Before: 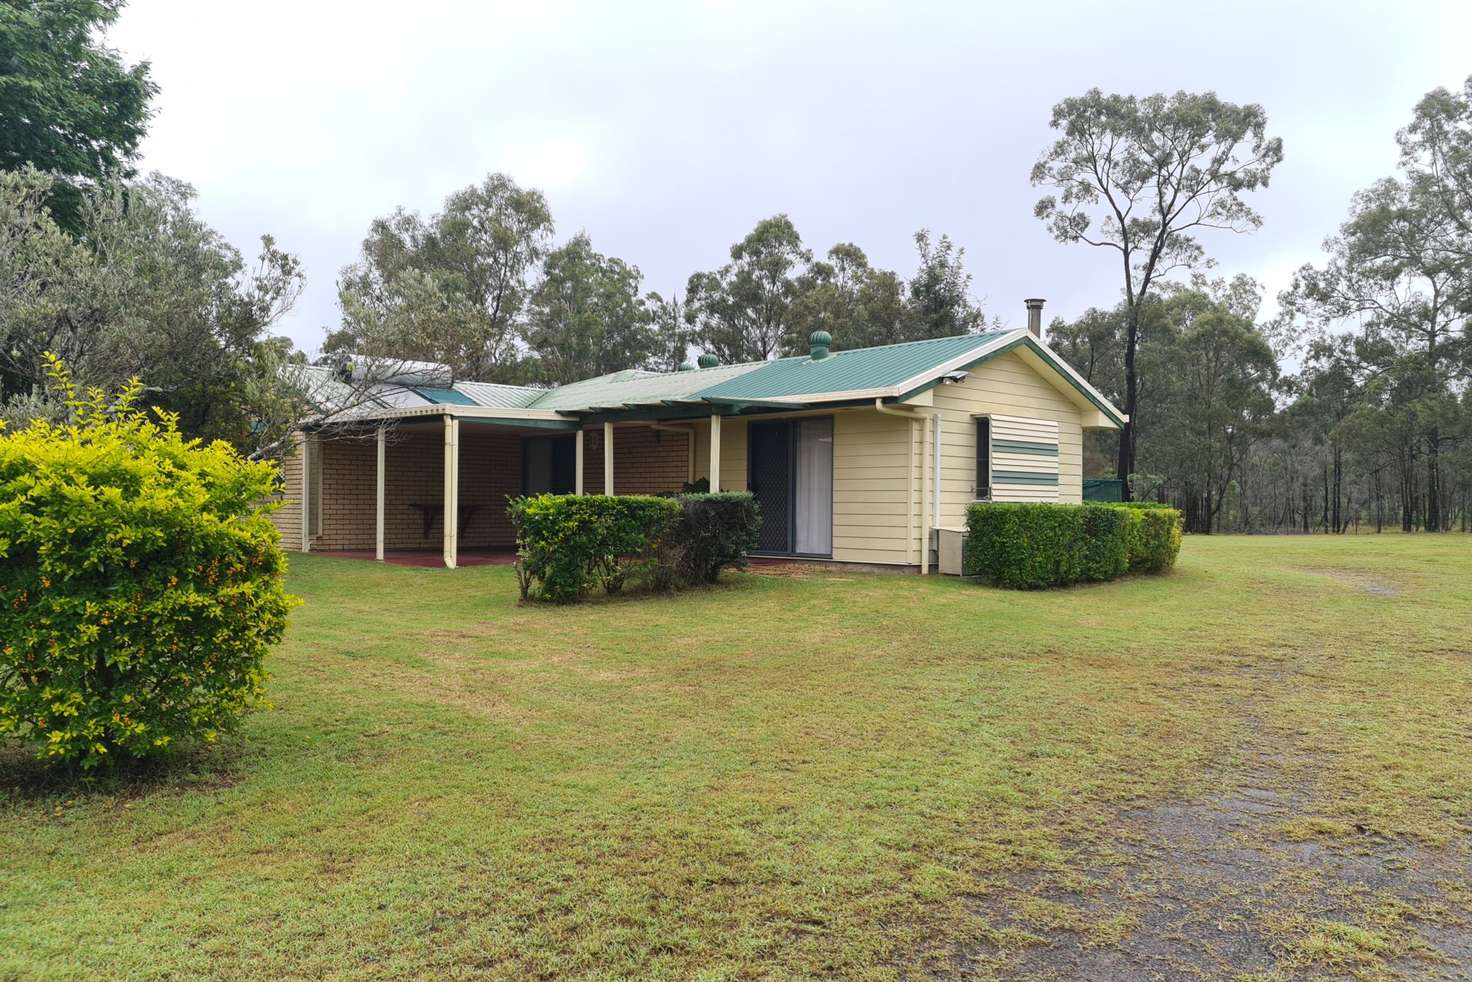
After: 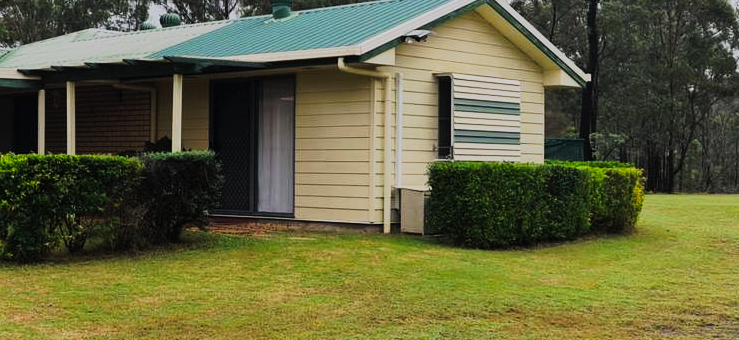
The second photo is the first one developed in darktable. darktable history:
crop: left 36.607%, top 34.735%, right 13.146%, bottom 30.611%
filmic rgb: black relative exposure -7.65 EV, white relative exposure 4.56 EV, hardness 3.61
tone curve: curves: ch0 [(0, 0) (0.003, 0.006) (0.011, 0.011) (0.025, 0.02) (0.044, 0.032) (0.069, 0.035) (0.1, 0.046) (0.136, 0.063) (0.177, 0.089) (0.224, 0.12) (0.277, 0.16) (0.335, 0.206) (0.399, 0.268) (0.468, 0.359) (0.543, 0.466) (0.623, 0.582) (0.709, 0.722) (0.801, 0.808) (0.898, 0.886) (1, 1)], preserve colors none
